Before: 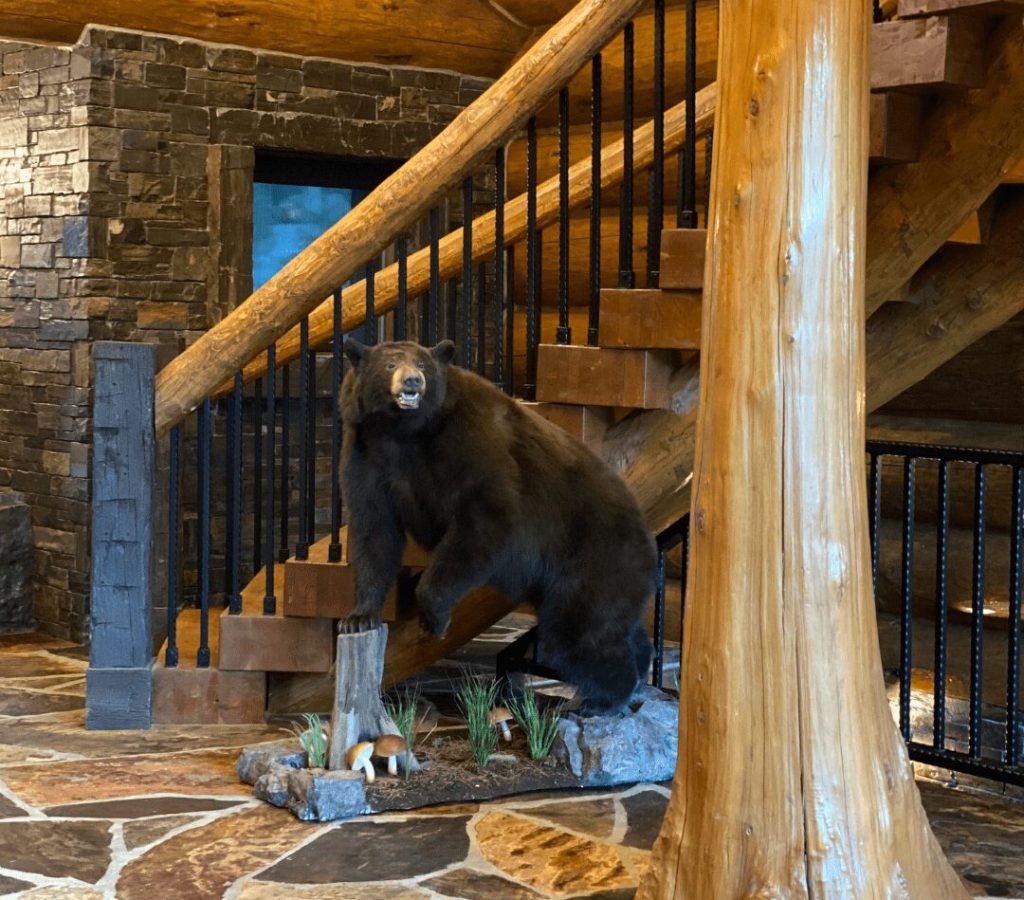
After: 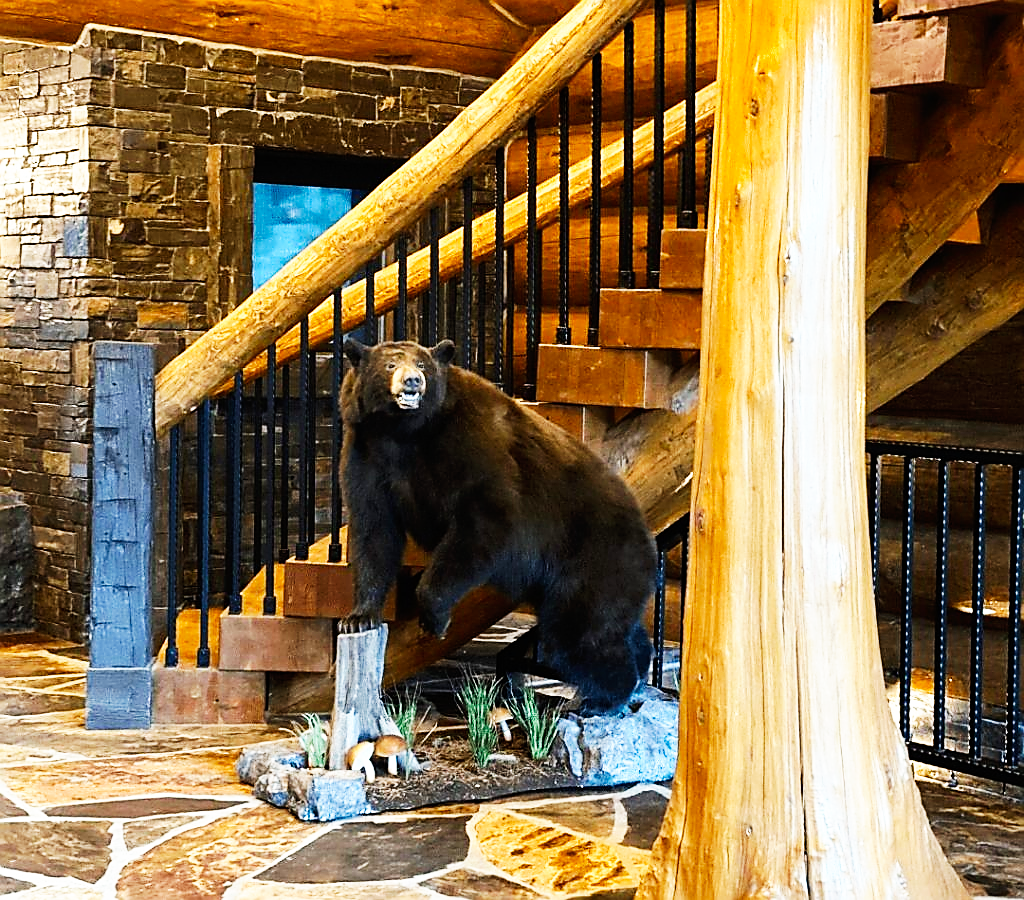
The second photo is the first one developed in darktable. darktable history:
color balance rgb: global vibrance 10%
base curve: curves: ch0 [(0, 0) (0.007, 0.004) (0.027, 0.03) (0.046, 0.07) (0.207, 0.54) (0.442, 0.872) (0.673, 0.972) (1, 1)], preserve colors none
sharpen: radius 1.4, amount 1.25, threshold 0.7
